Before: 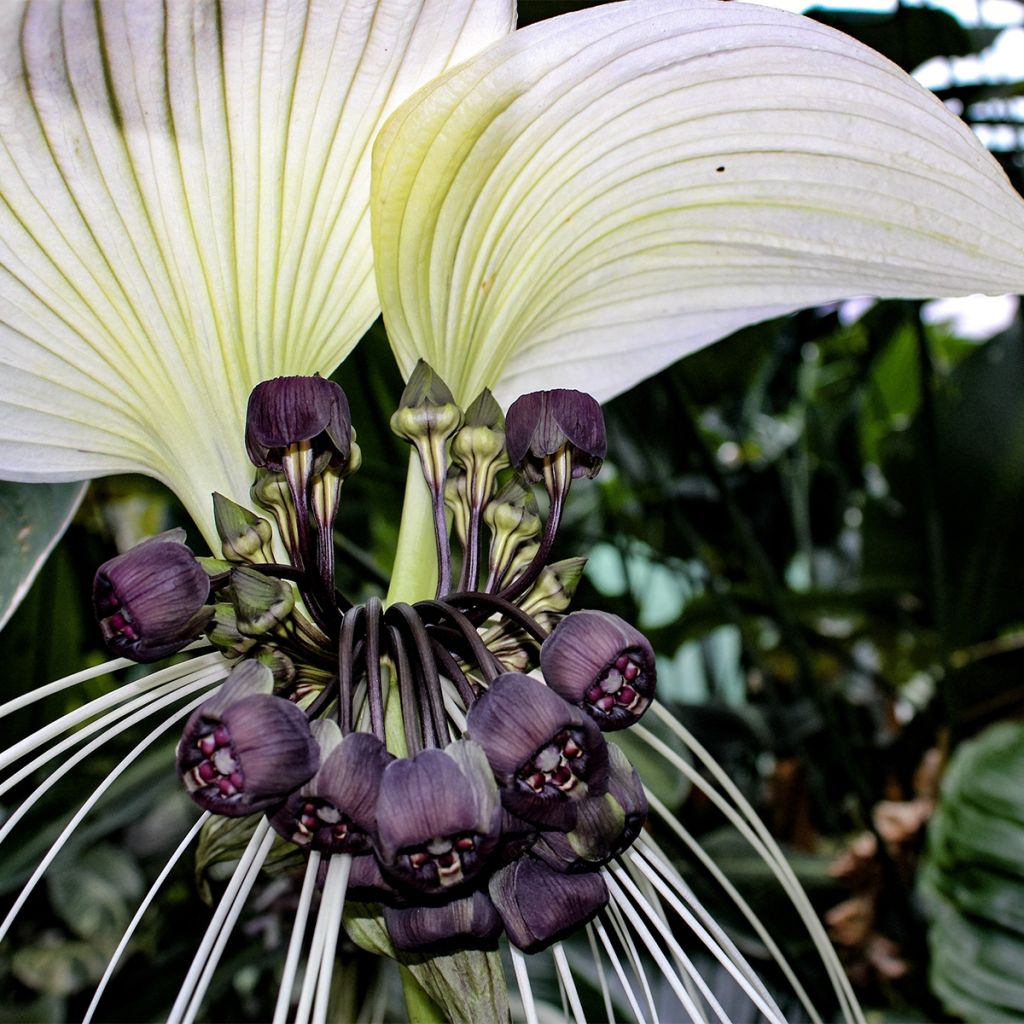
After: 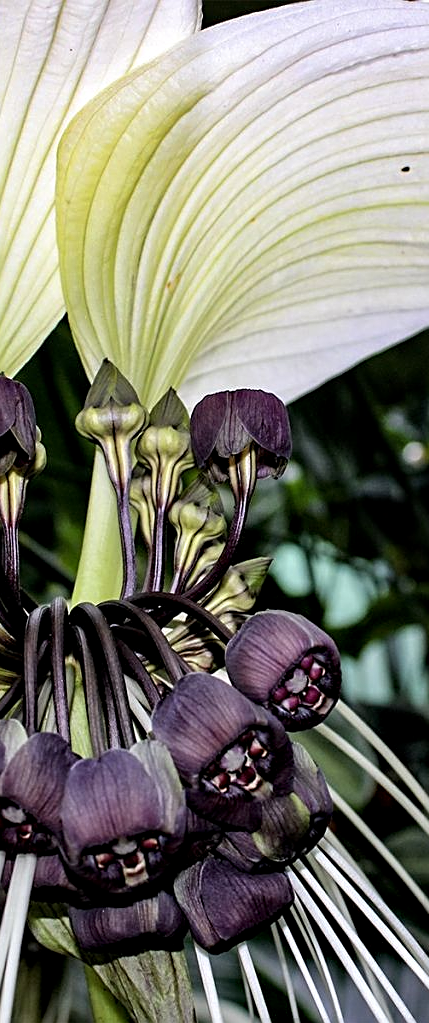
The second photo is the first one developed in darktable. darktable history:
crop: left 30.771%, right 27.296%
contrast equalizer: y [[0.6 ×6], [0.55 ×6], [0 ×6], [0 ×6], [0 ×6]], mix 0.305
exposure: black level correction 0, exposure 0 EV, compensate exposure bias true, compensate highlight preservation false
sharpen: on, module defaults
